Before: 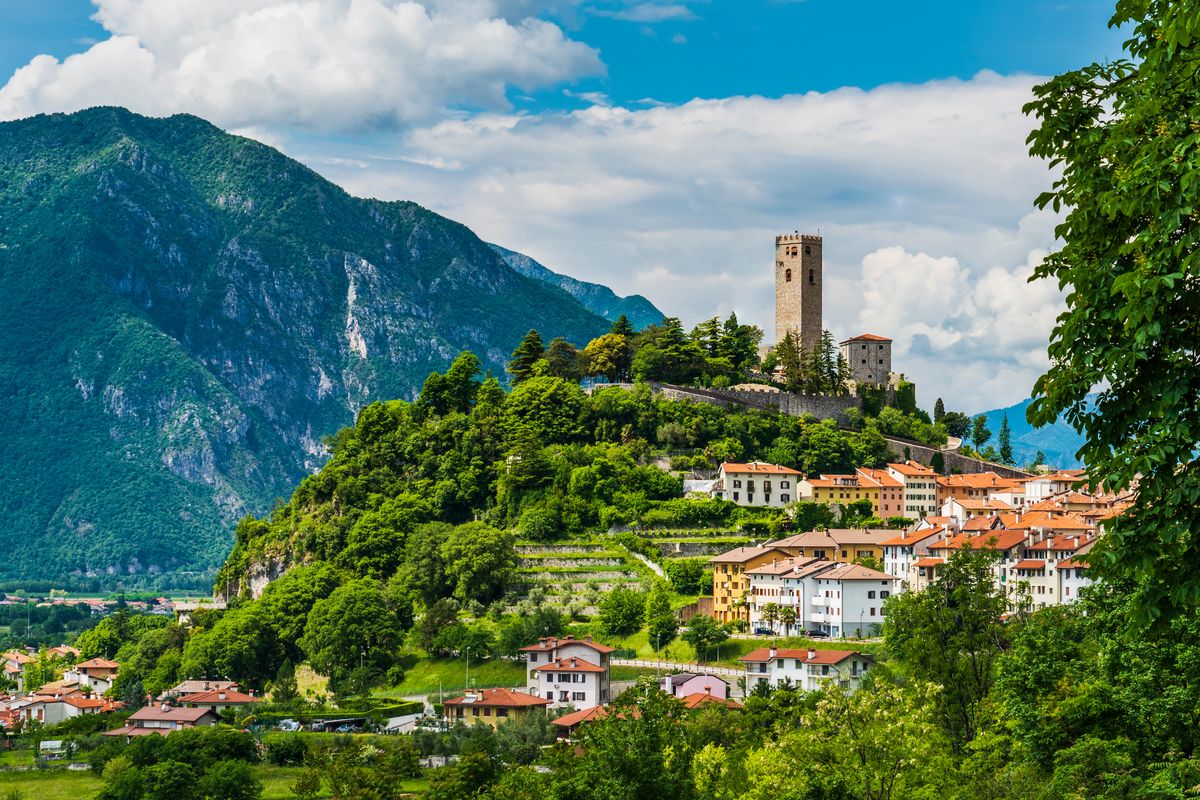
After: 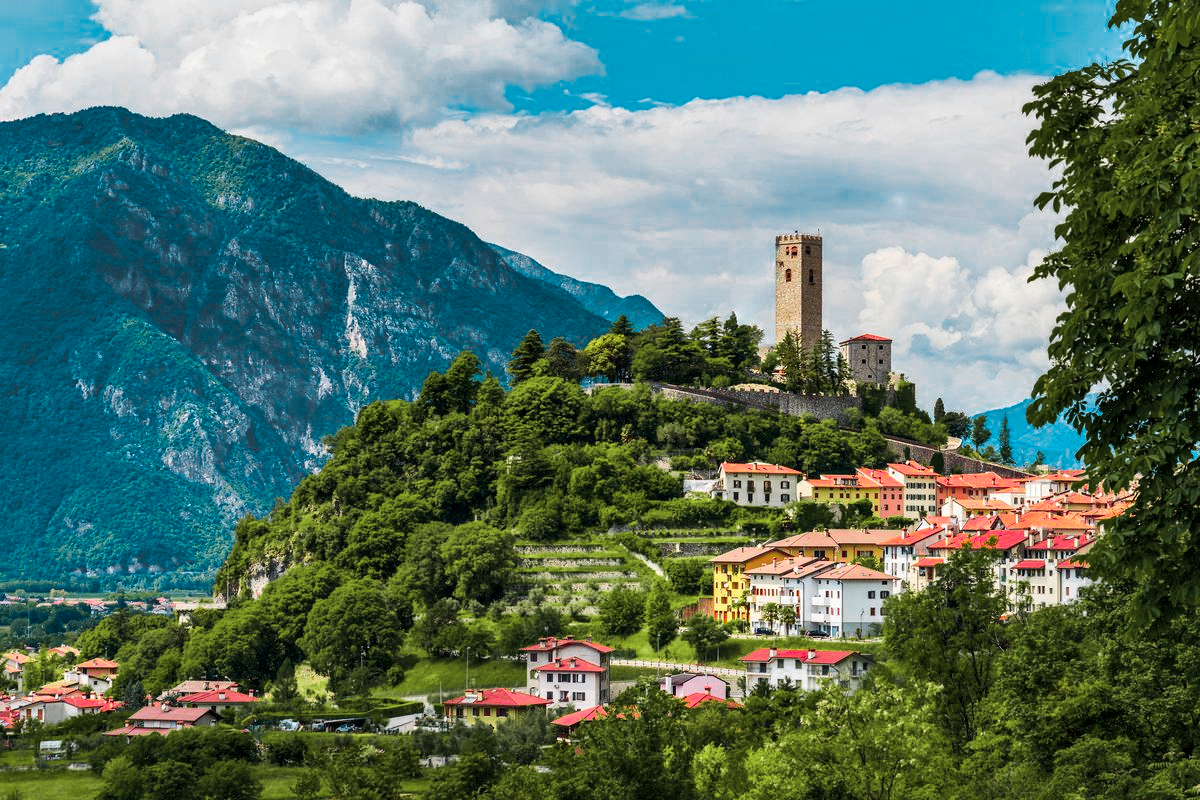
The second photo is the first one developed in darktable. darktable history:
local contrast: mode bilateral grid, contrast 20, coarseness 50, detail 120%, midtone range 0.2
color zones: curves: ch0 [(0, 0.533) (0.126, 0.533) (0.234, 0.533) (0.368, 0.357) (0.5, 0.5) (0.625, 0.5) (0.74, 0.637) (0.875, 0.5)]; ch1 [(0.004, 0.708) (0.129, 0.662) (0.25, 0.5) (0.375, 0.331) (0.496, 0.396) (0.625, 0.649) (0.739, 0.26) (0.875, 0.5) (1, 0.478)]; ch2 [(0, 0.409) (0.132, 0.403) (0.236, 0.558) (0.379, 0.448) (0.5, 0.5) (0.625, 0.5) (0.691, 0.39) (0.875, 0.5)]
